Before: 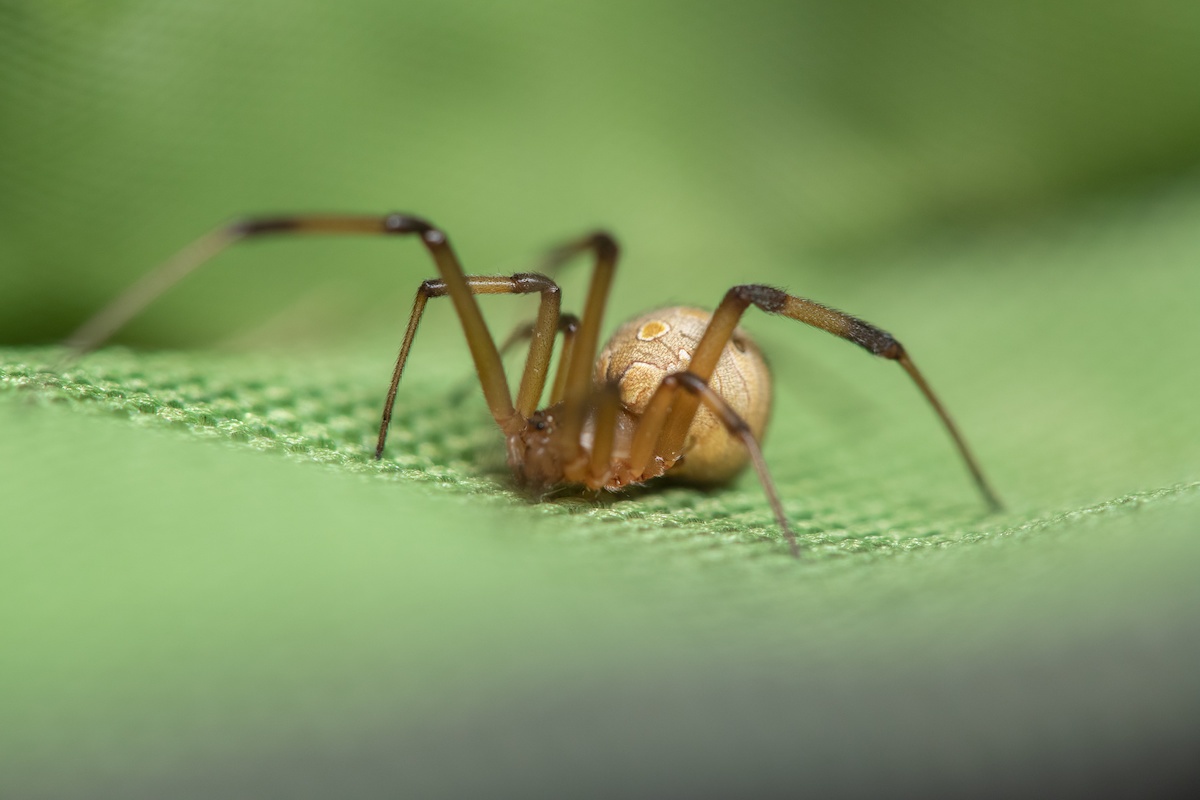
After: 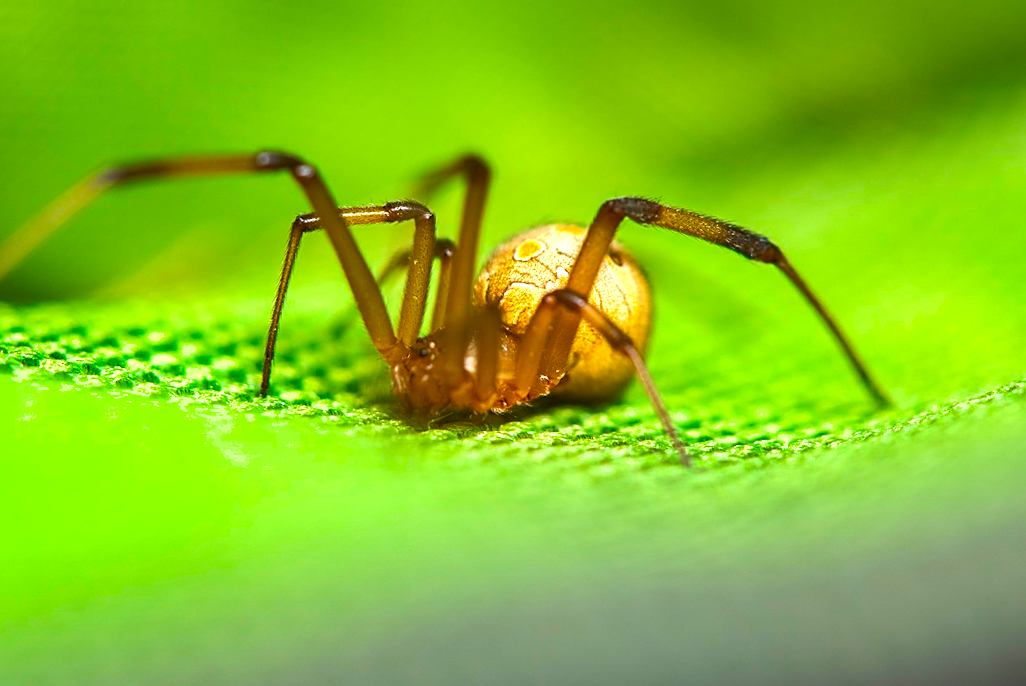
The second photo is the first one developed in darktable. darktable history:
sharpen: on, module defaults
shadows and highlights: low approximation 0.01, soften with gaussian
contrast brightness saturation: saturation 0.127
color balance rgb: linear chroma grading › global chroma 14.769%, perceptual saturation grading › global saturation 38.838%, global vibrance 20%
crop and rotate: angle 3.85°, left 6.032%, top 5.699%
exposure: exposure 0.945 EV, compensate exposure bias true, compensate highlight preservation false
